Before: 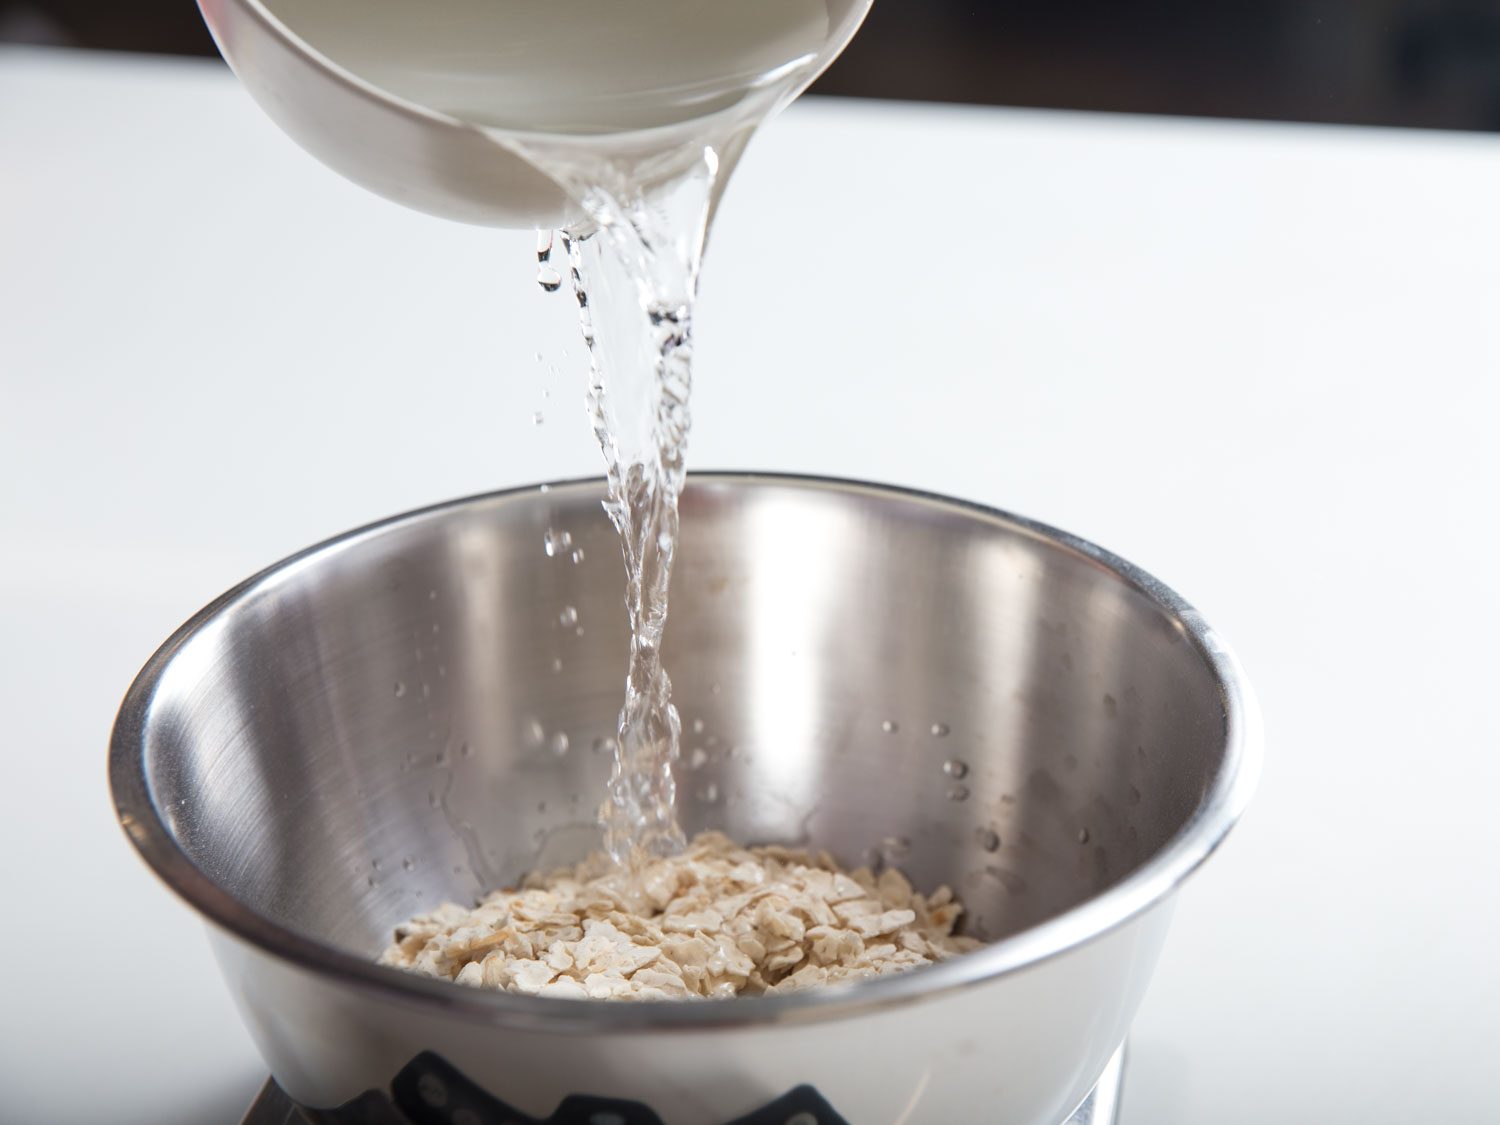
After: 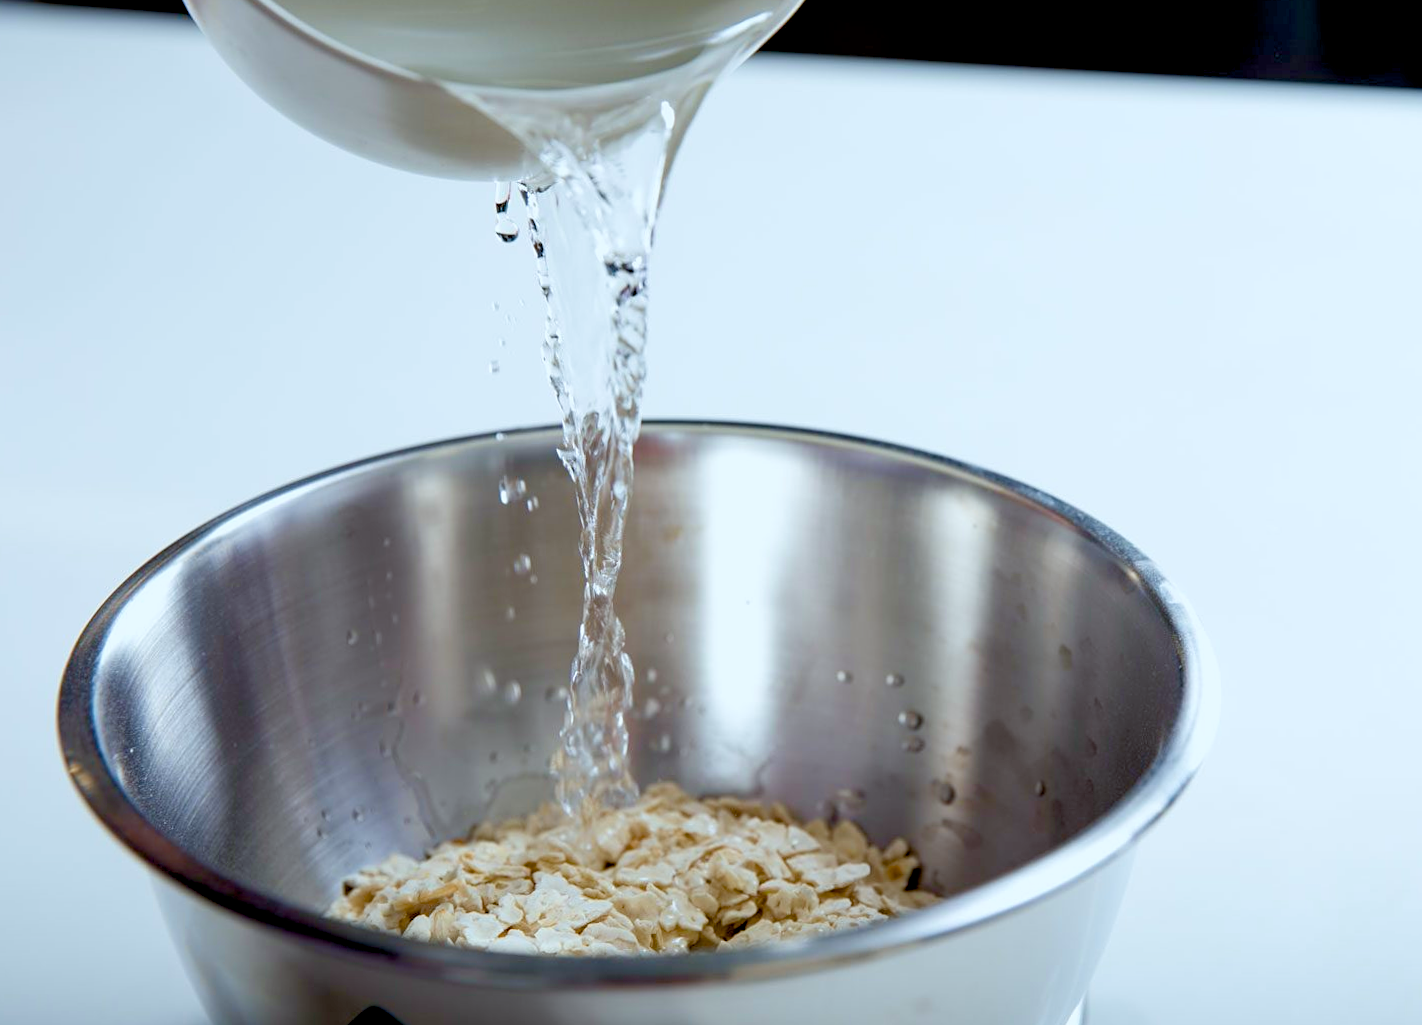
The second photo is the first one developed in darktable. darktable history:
sharpen: amount 0.2
crop: left 1.964%, top 3.251%, right 1.122%, bottom 4.933%
white balance: red 0.925, blue 1.046
velvia: on, module defaults
exposure: black level correction 0.029, exposure -0.073 EV, compensate highlight preservation false
color balance rgb: perceptual saturation grading › global saturation 20%, perceptual saturation grading › highlights -25%, perceptual saturation grading › shadows 50%
rotate and perspective: rotation 0.226°, lens shift (vertical) -0.042, crop left 0.023, crop right 0.982, crop top 0.006, crop bottom 0.994
